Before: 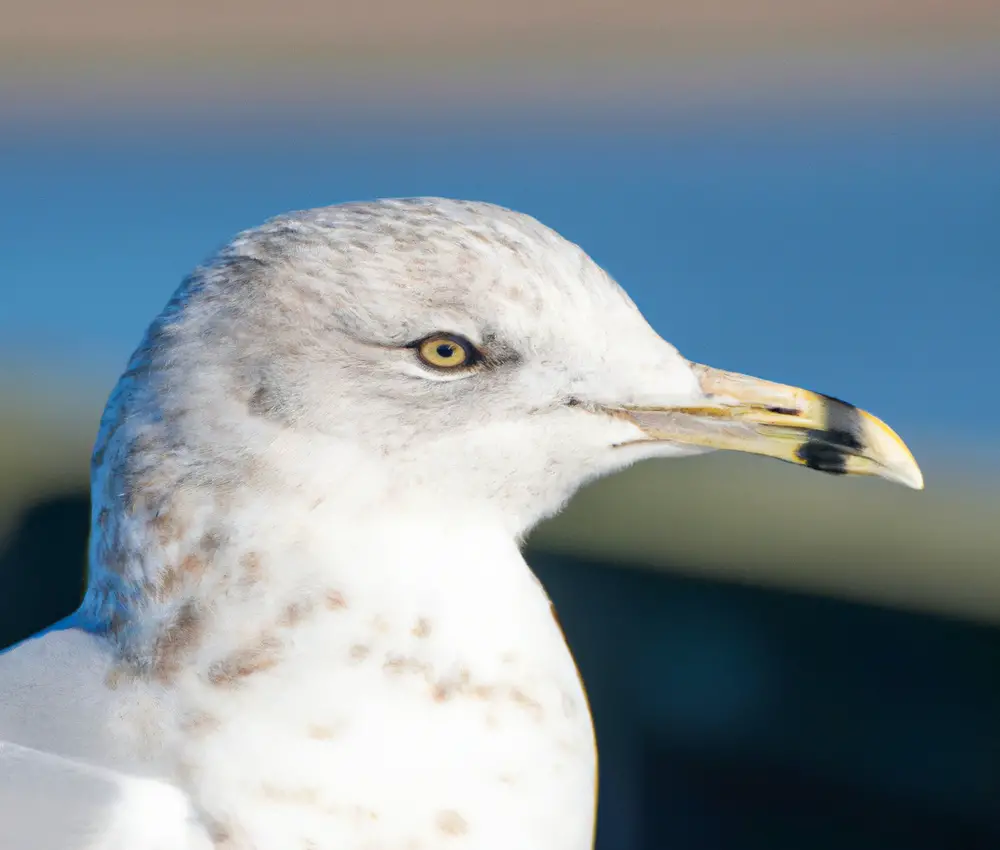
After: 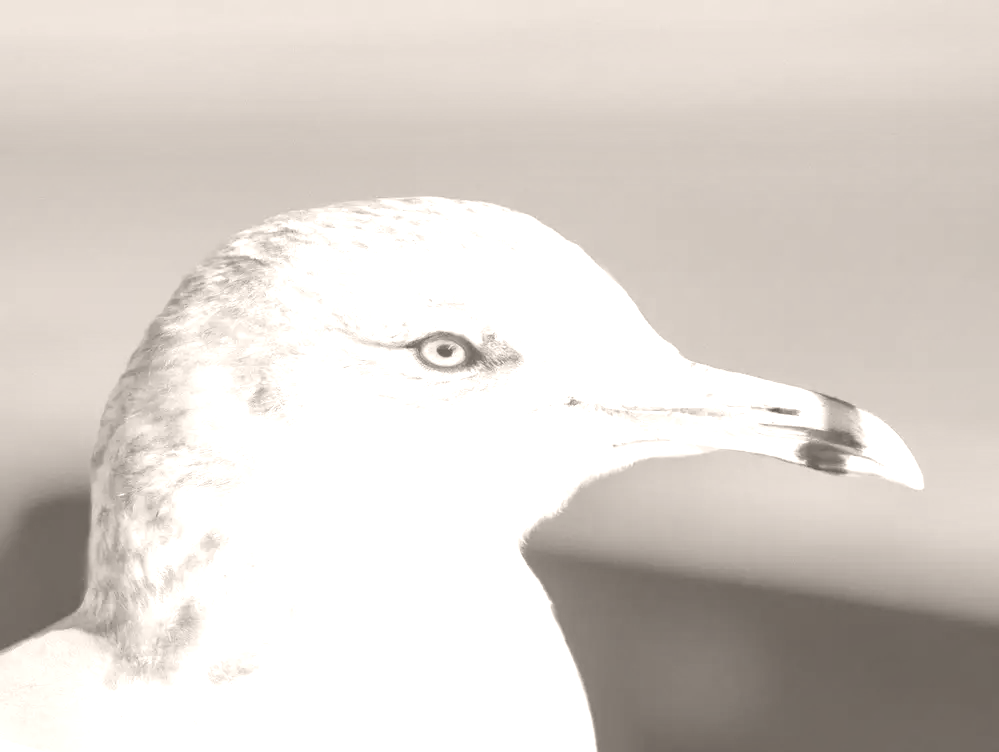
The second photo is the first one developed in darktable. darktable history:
shadows and highlights: shadows 25, highlights -25
colorize: hue 34.49°, saturation 35.33%, source mix 100%, lightness 55%, version 1
color balance rgb: shadows lift › chroma 2%, shadows lift › hue 219.6°, power › hue 313.2°, highlights gain › chroma 3%, highlights gain › hue 75.6°, global offset › luminance 0.5%, perceptual saturation grading › global saturation 15.33%, perceptual saturation grading › highlights -19.33%, perceptual saturation grading › shadows 20%, global vibrance 20%
crop and rotate: top 0%, bottom 11.49%
